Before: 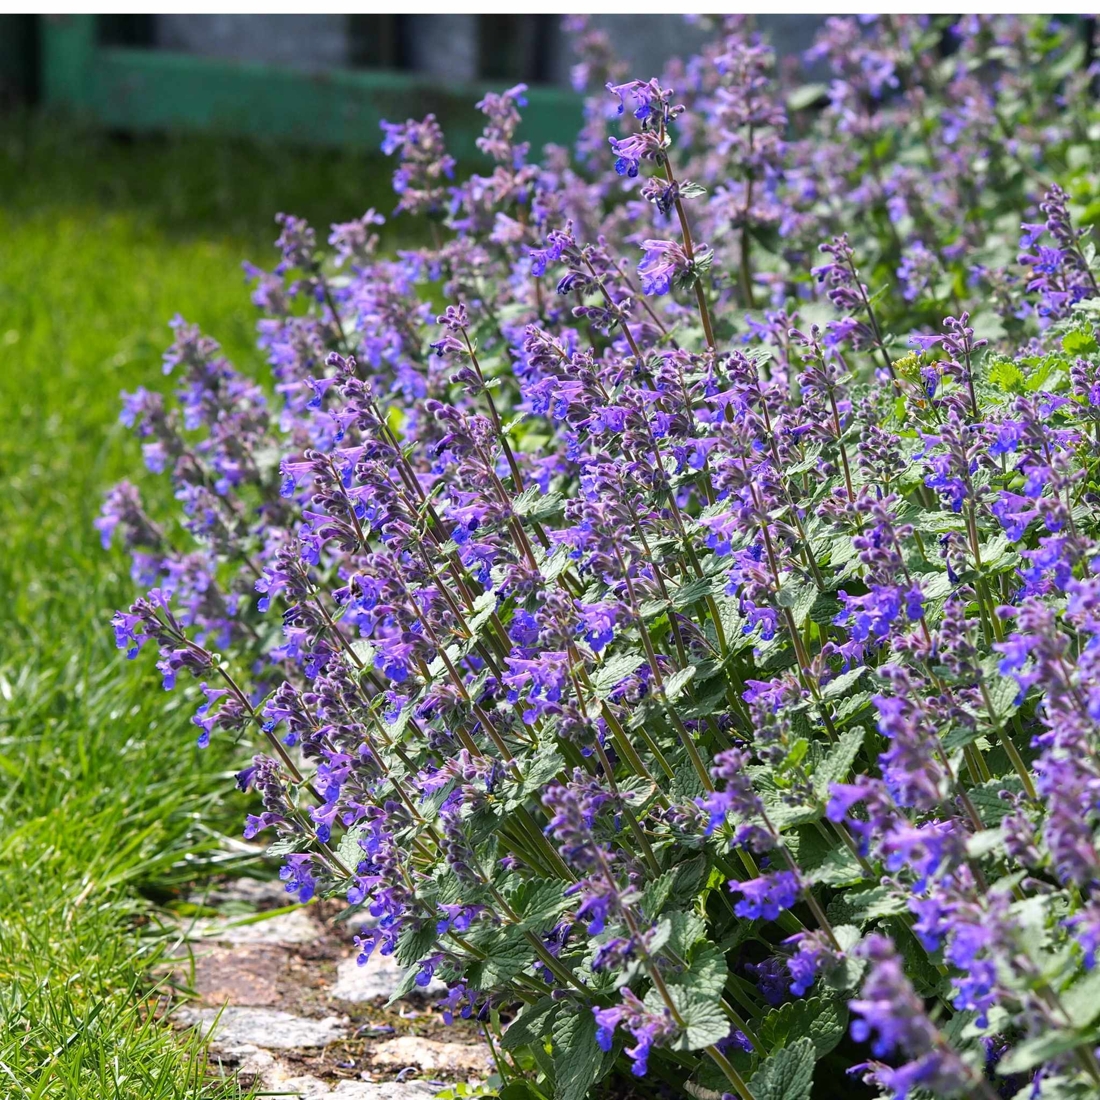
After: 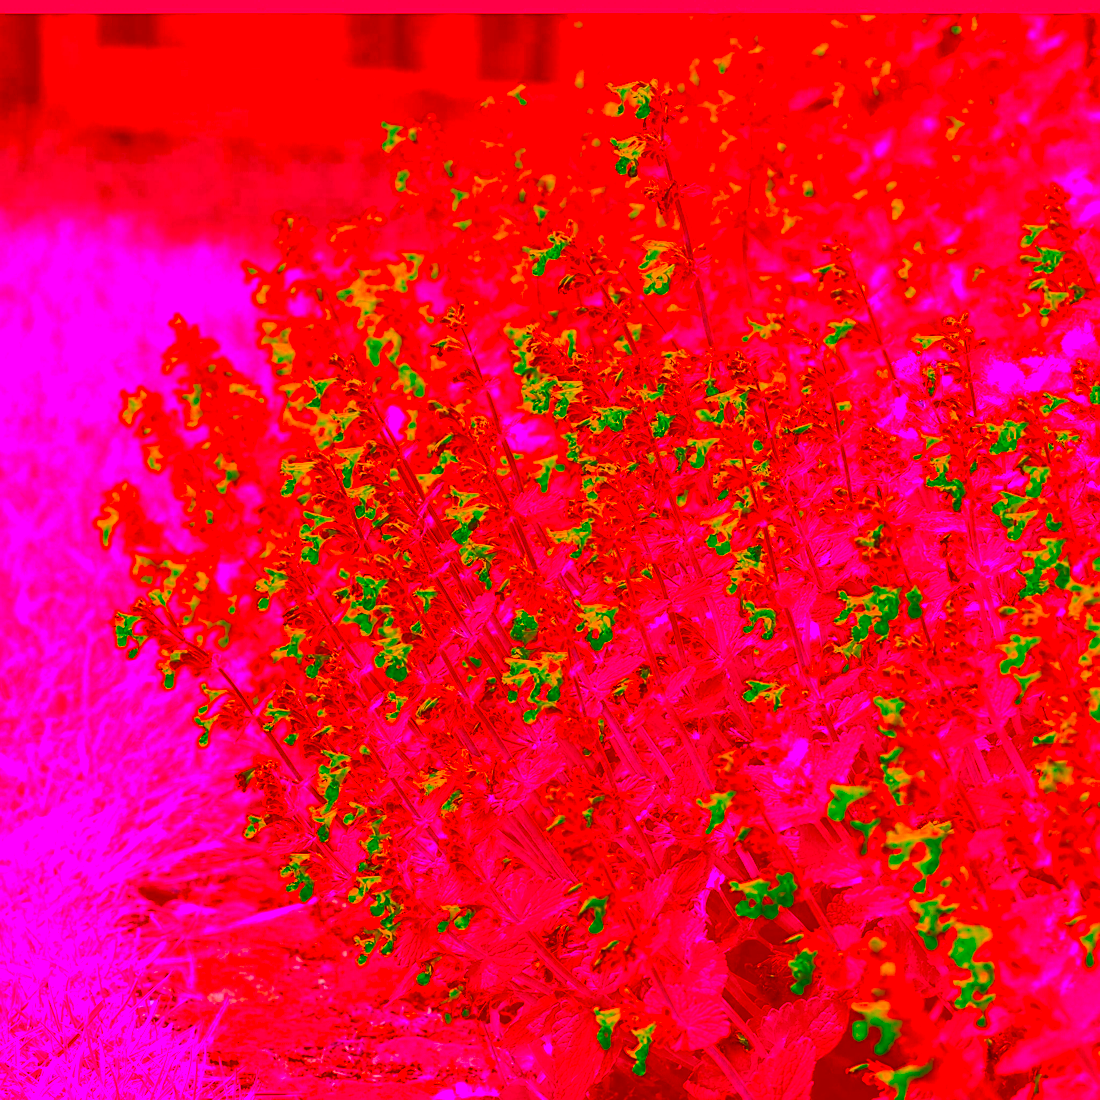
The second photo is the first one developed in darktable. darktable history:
color zones: curves: ch1 [(0.309, 0.524) (0.41, 0.329) (0.508, 0.509)]; ch2 [(0.25, 0.457) (0.75, 0.5)]
color correction: highlights a* -39.2, highlights b* -39.61, shadows a* -39.74, shadows b* -39.81, saturation -3
sharpen: radius 1.817, amount 0.395, threshold 1.551
